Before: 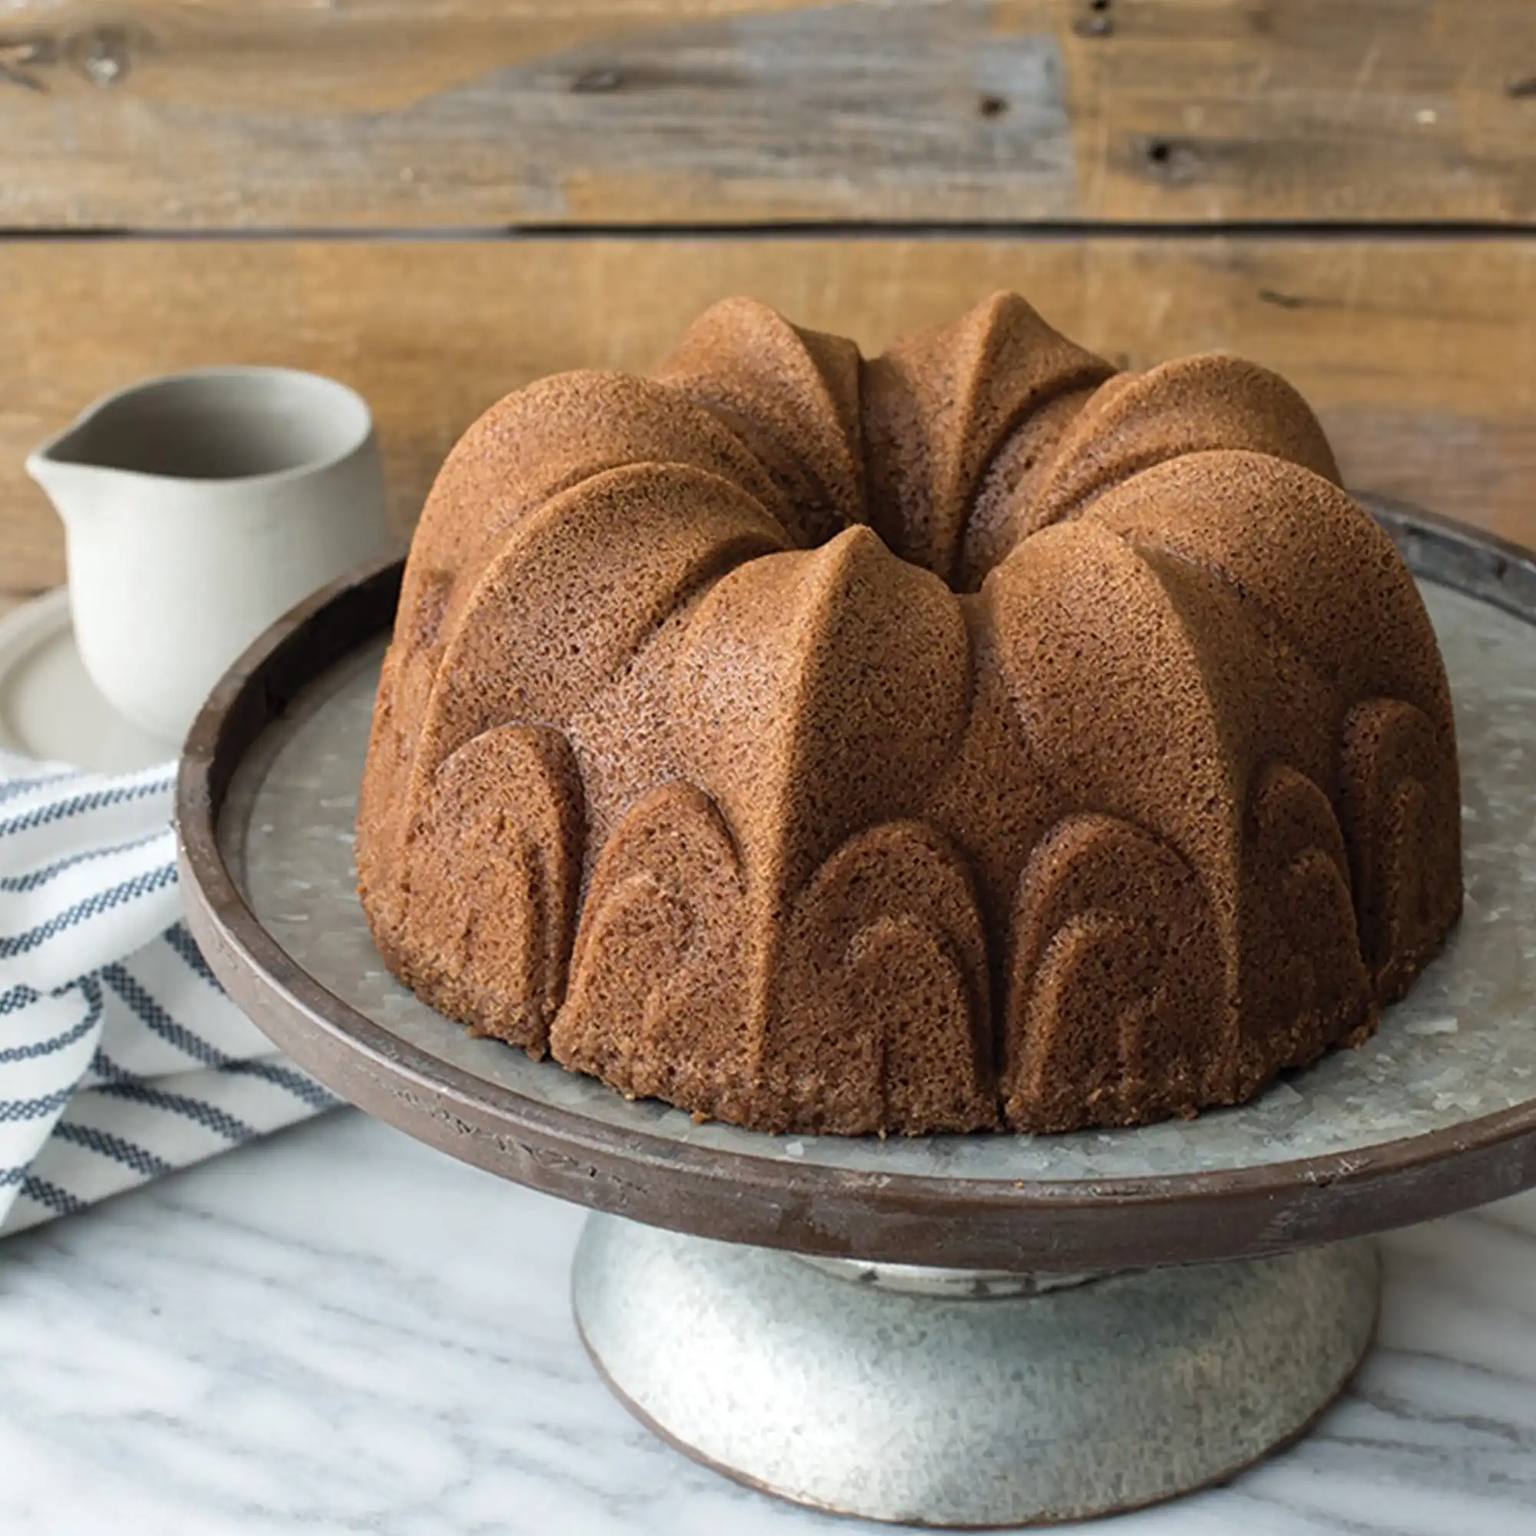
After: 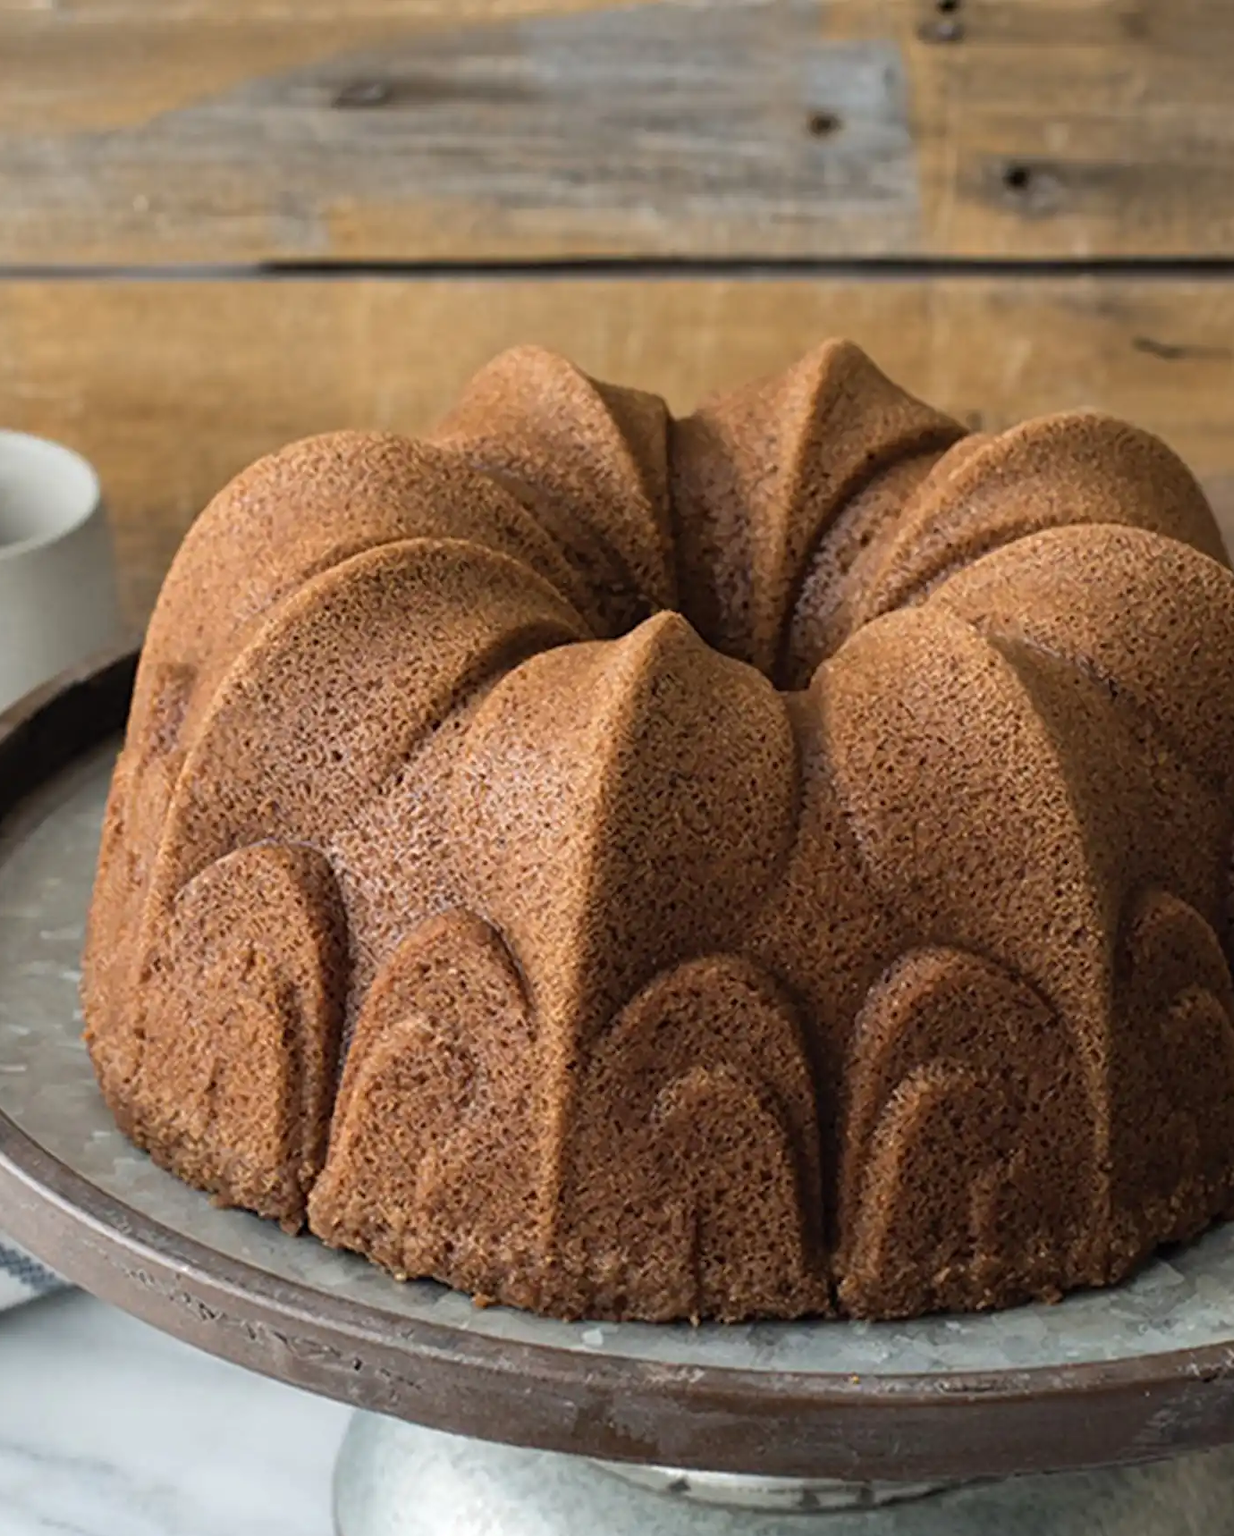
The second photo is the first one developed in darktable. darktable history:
crop: left 18.614%, right 12.315%, bottom 14.081%
